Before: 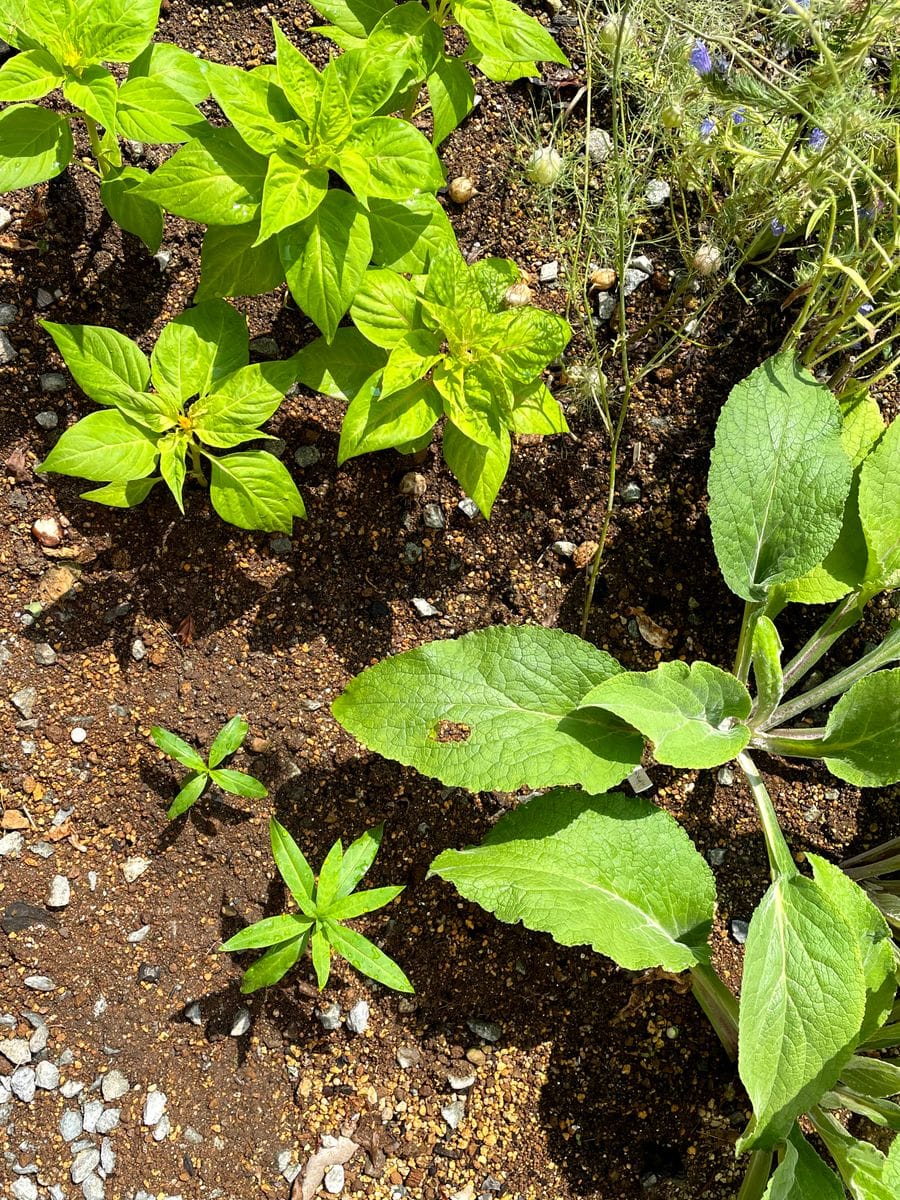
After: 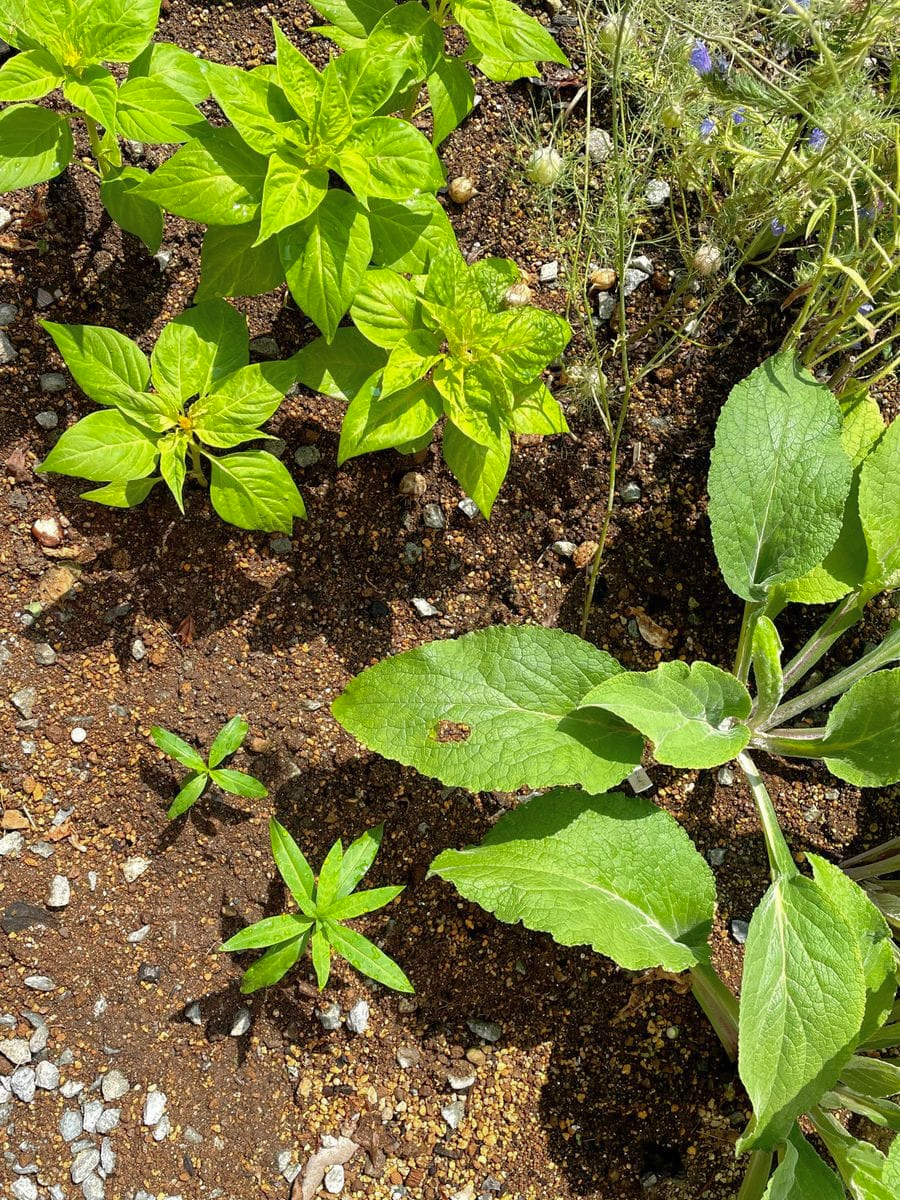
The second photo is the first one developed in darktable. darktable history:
shadows and highlights: highlights color adjustment 0.26%
